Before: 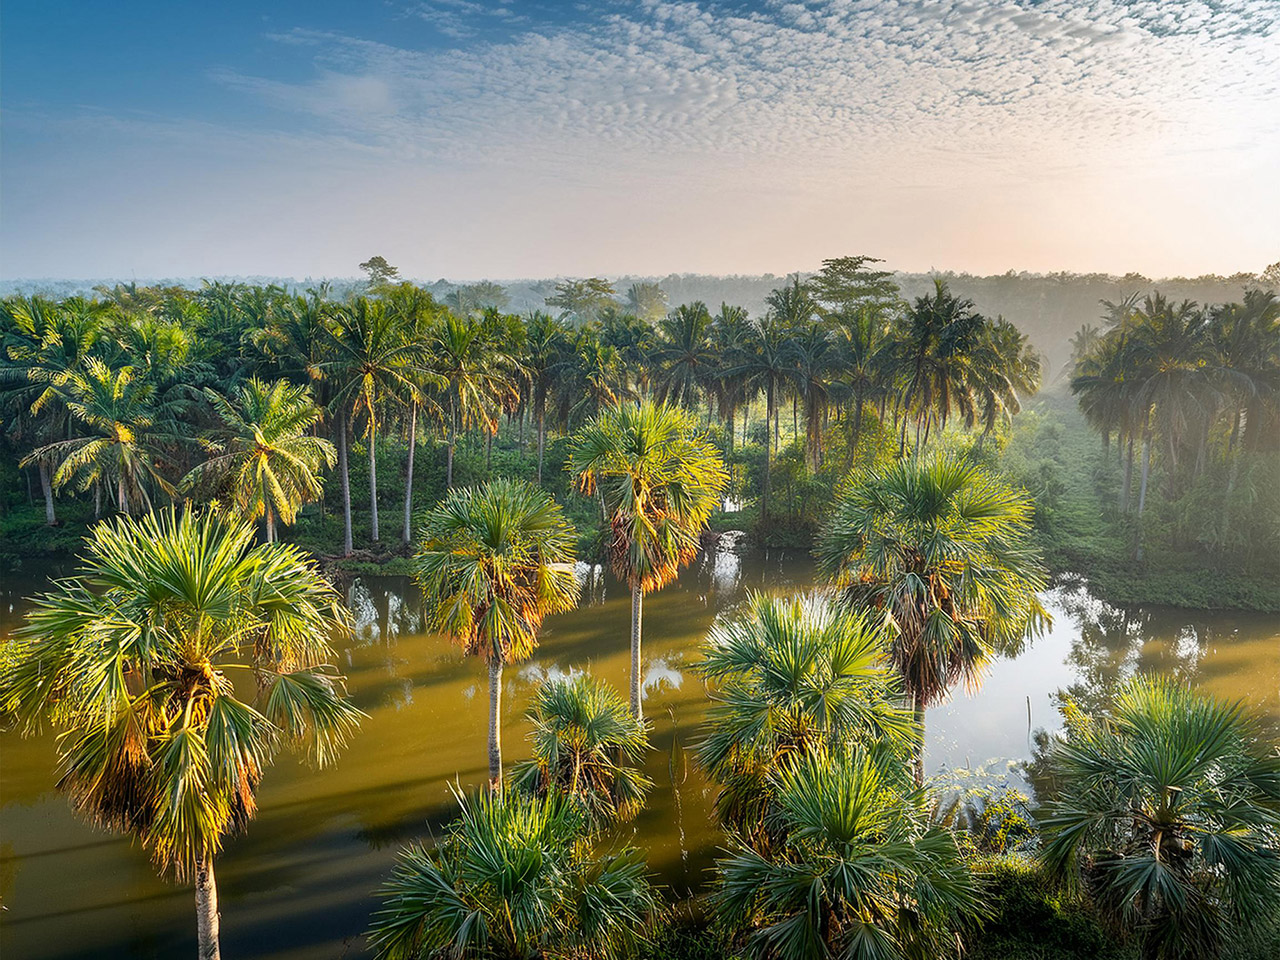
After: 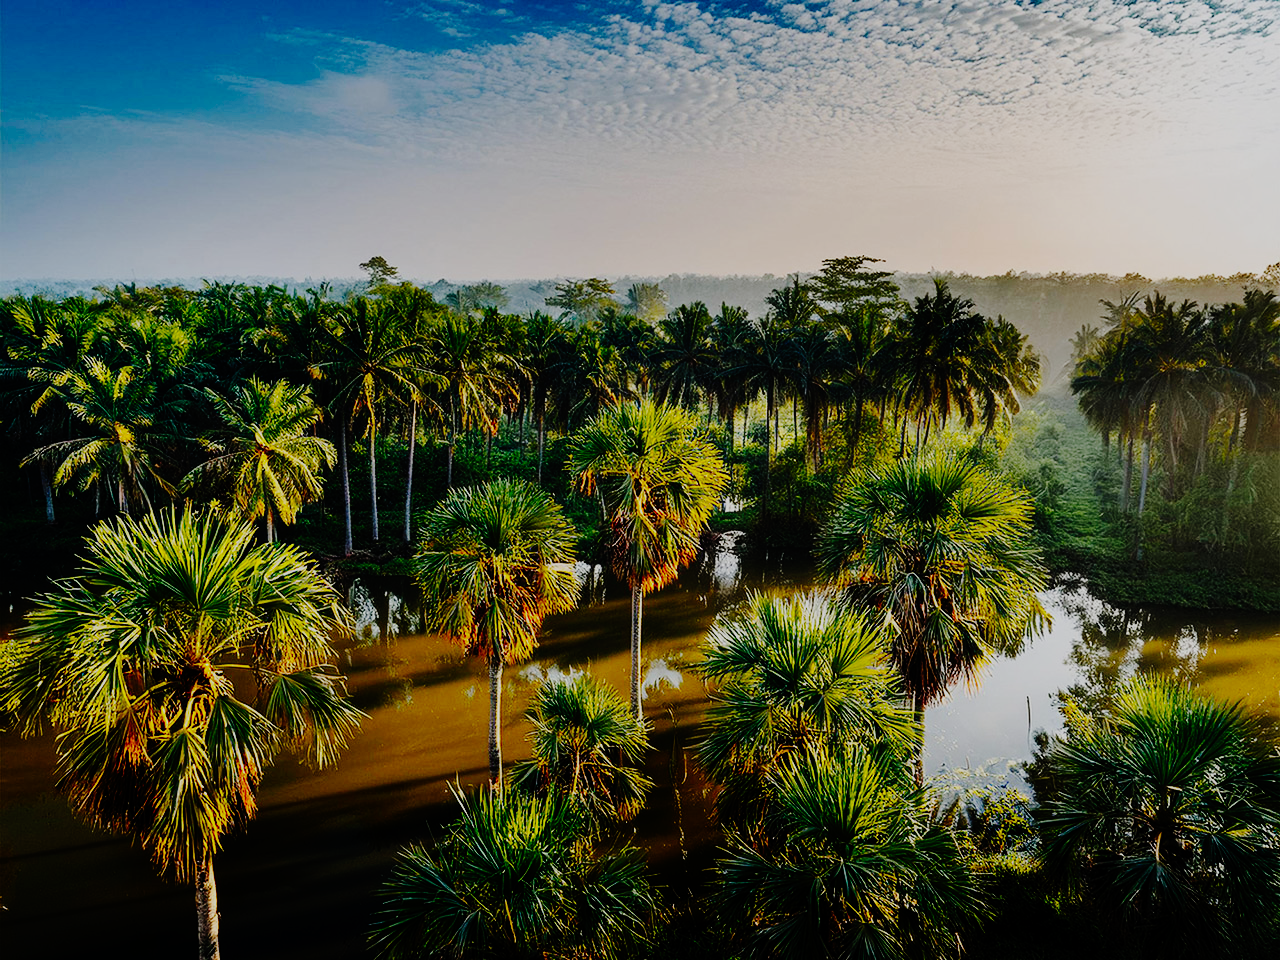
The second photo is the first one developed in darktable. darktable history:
base curve: curves: ch0 [(0, 0) (0.036, 0.01) (0.123, 0.254) (0.258, 0.504) (0.507, 0.748) (1, 1)], preserve colors none
exposure: exposure -1.406 EV, compensate highlight preservation false
